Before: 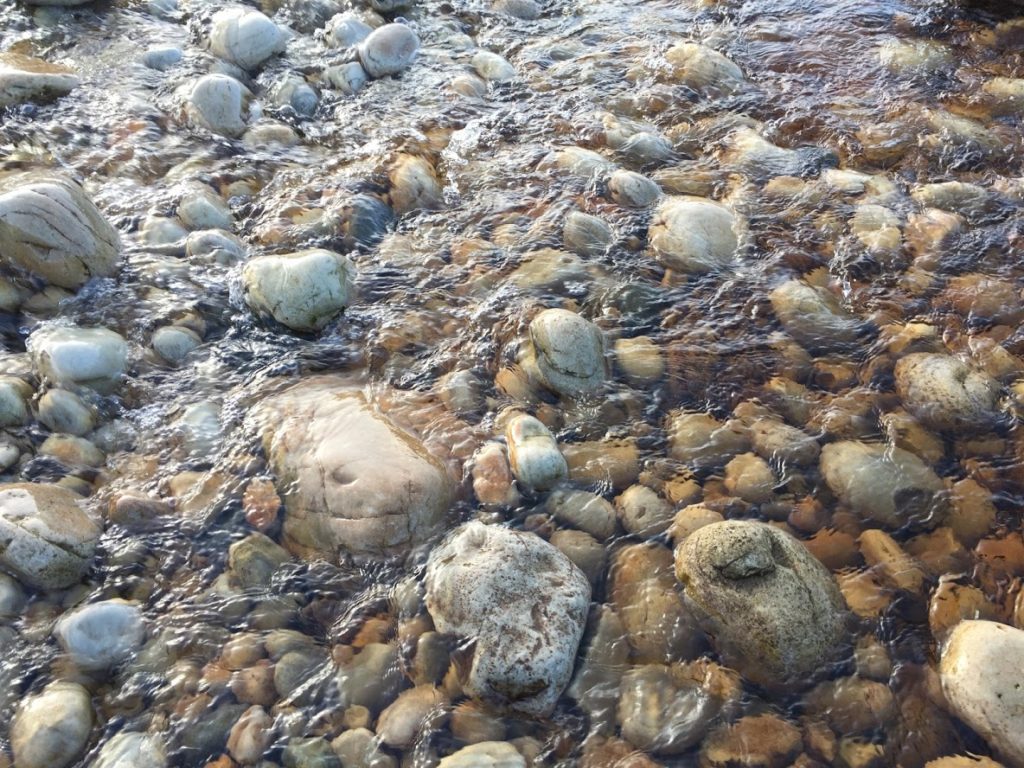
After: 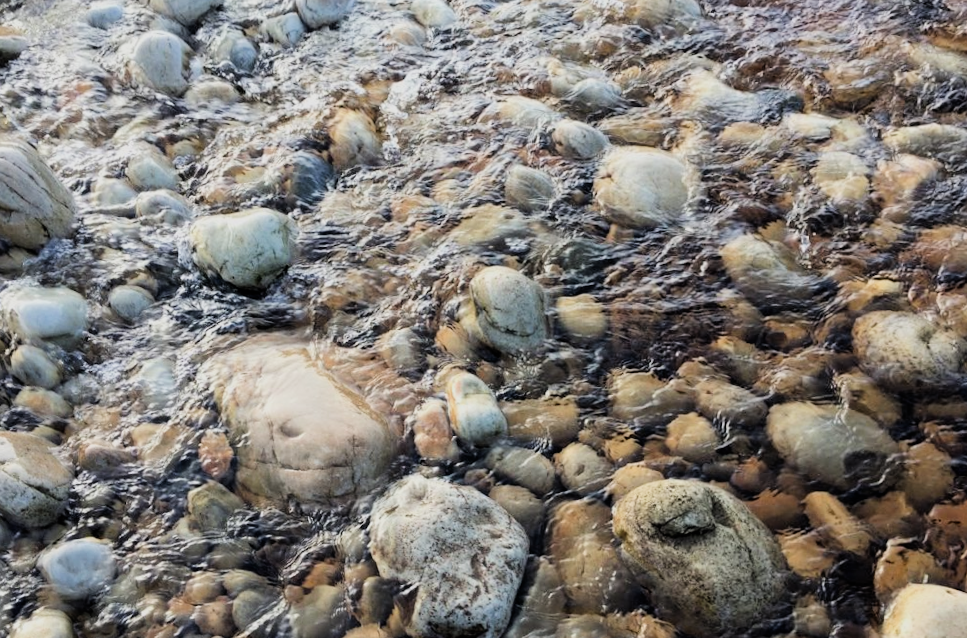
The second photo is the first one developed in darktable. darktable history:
rotate and perspective: rotation 0.062°, lens shift (vertical) 0.115, lens shift (horizontal) -0.133, crop left 0.047, crop right 0.94, crop top 0.061, crop bottom 0.94
filmic rgb: black relative exposure -5 EV, hardness 2.88, contrast 1.3
crop and rotate: top 5.609%, bottom 5.609%
